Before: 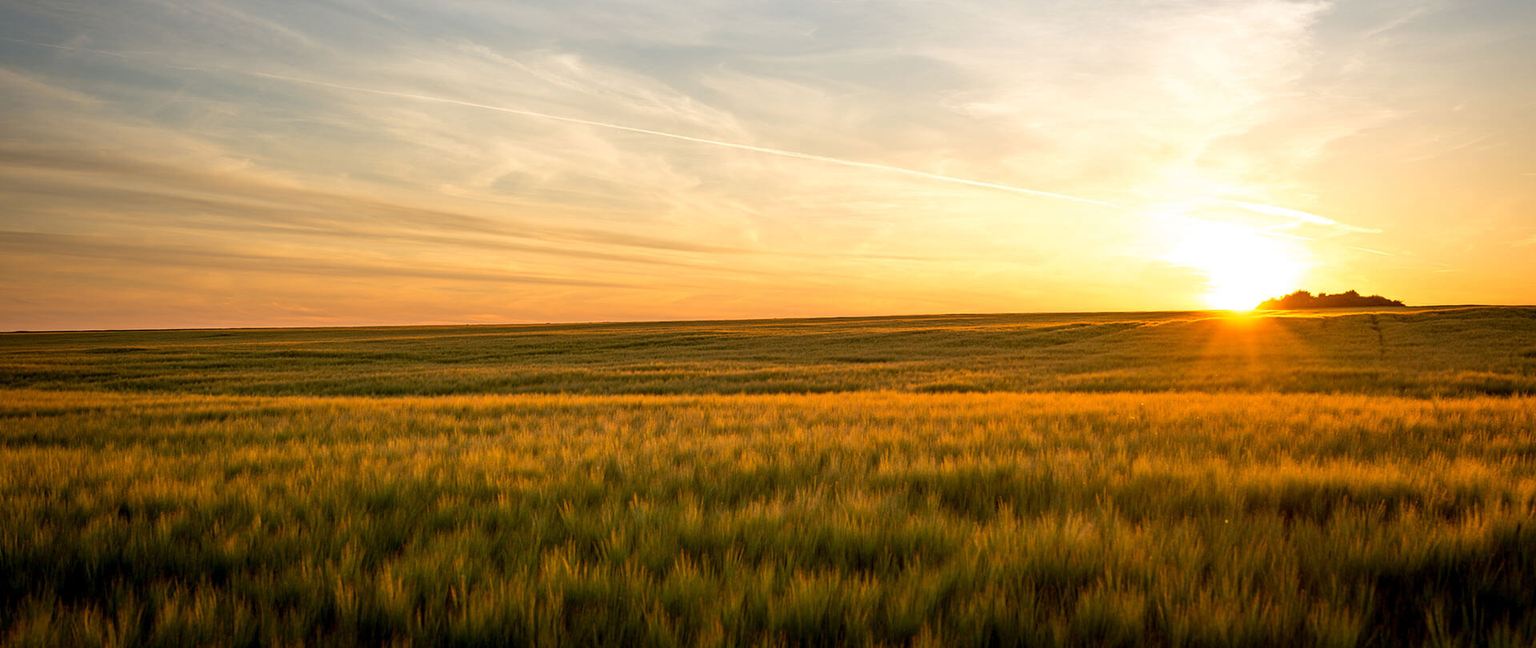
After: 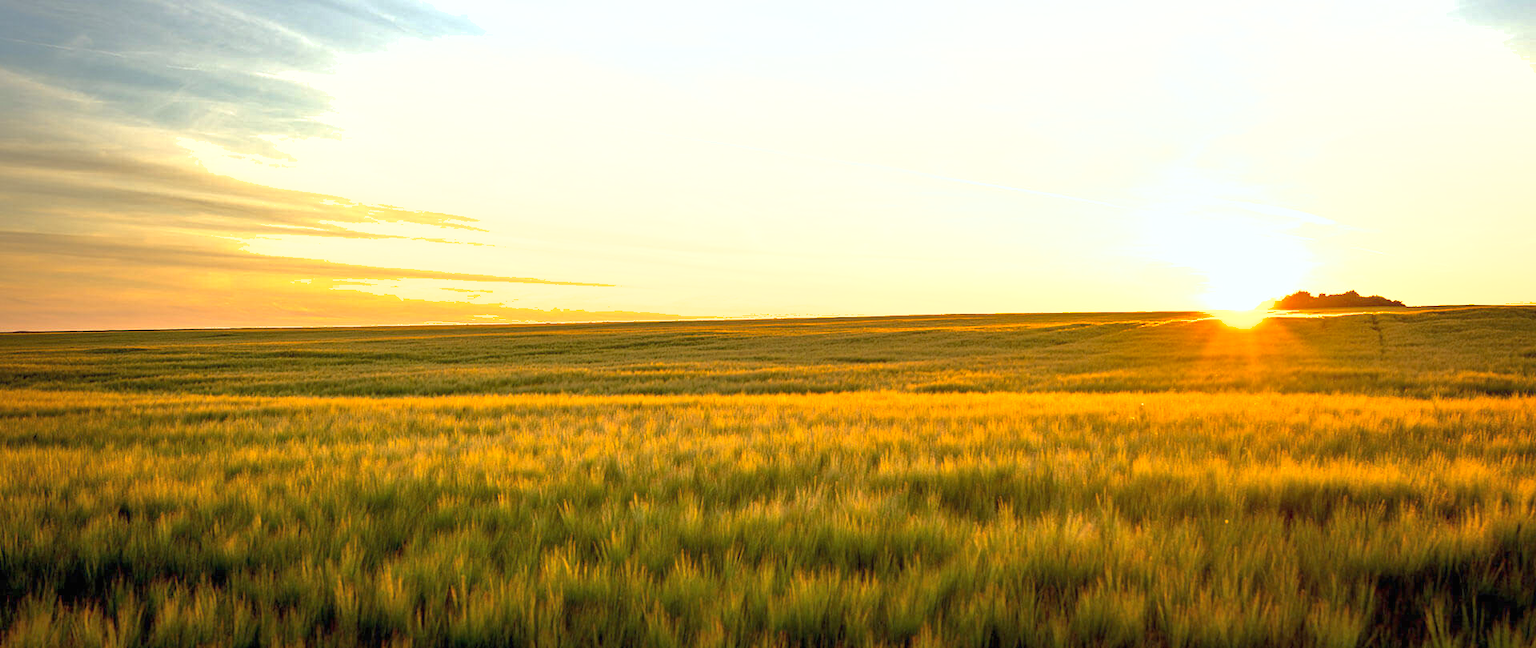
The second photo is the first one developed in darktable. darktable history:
white balance: red 0.925, blue 1.046
exposure: black level correction 0, exposure 1.2 EV, compensate exposure bias true, compensate highlight preservation false
shadows and highlights: on, module defaults
